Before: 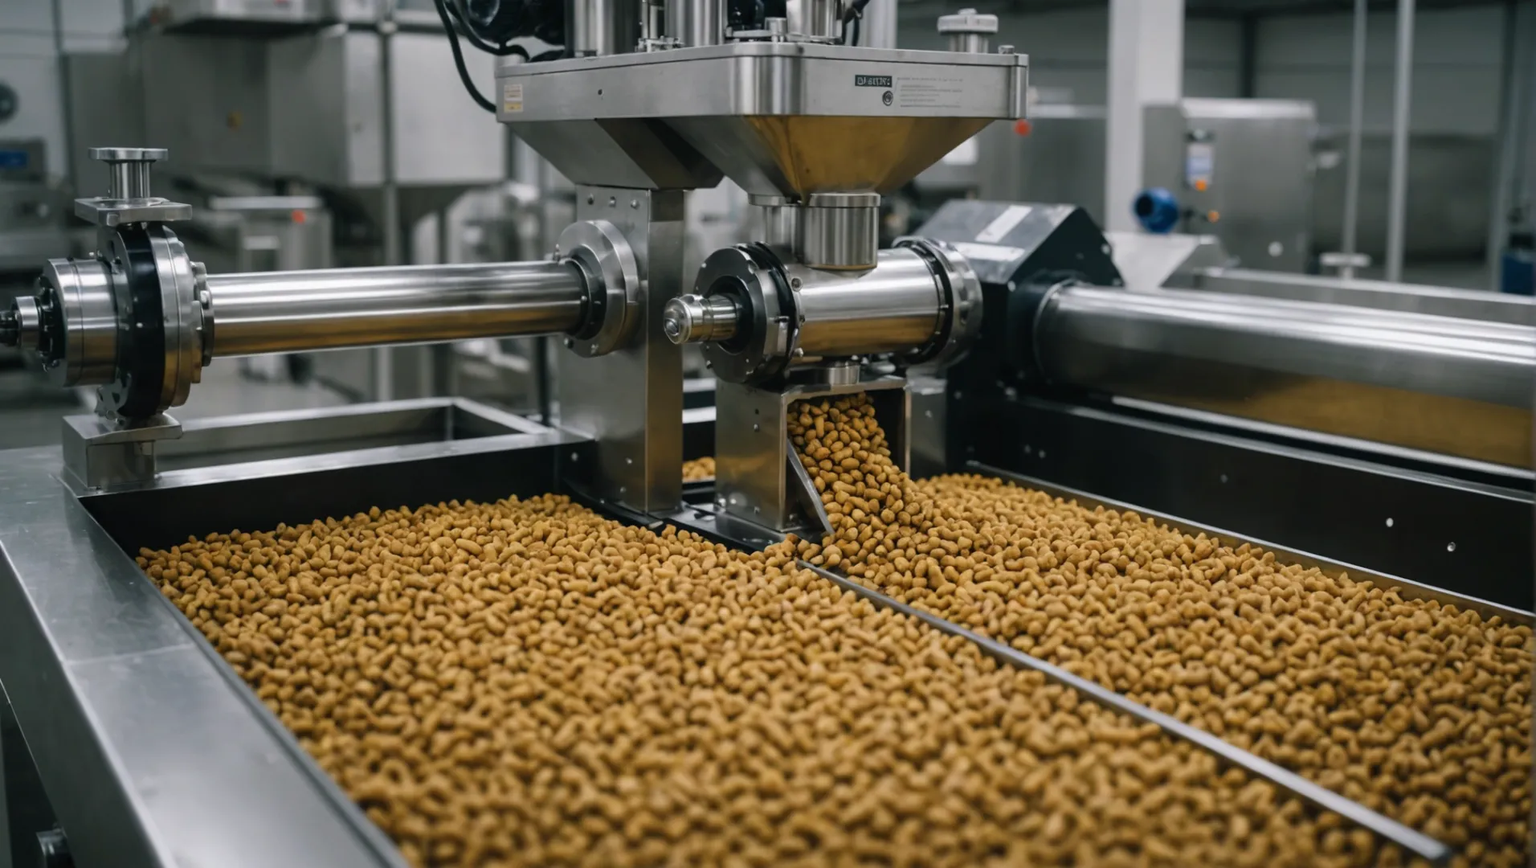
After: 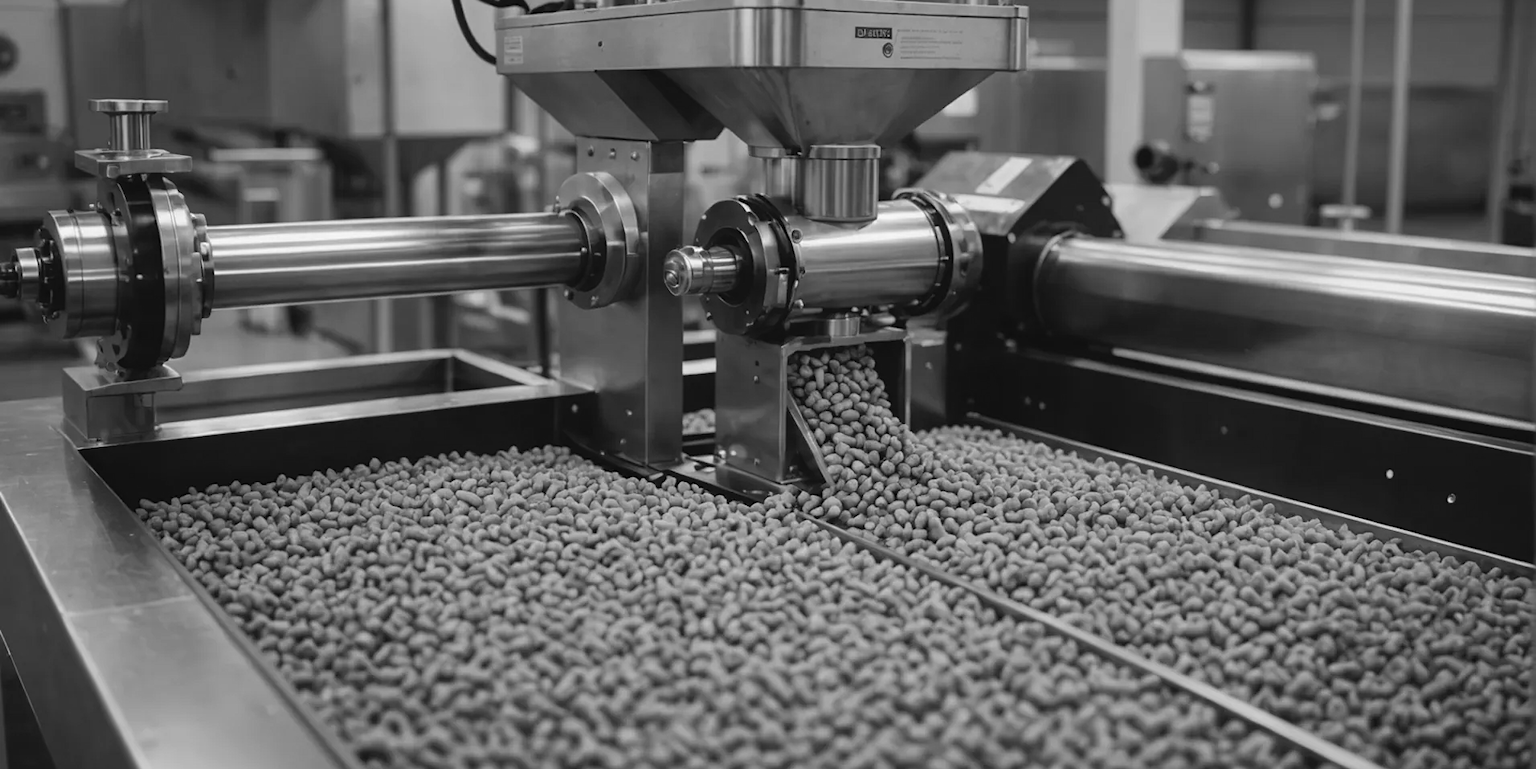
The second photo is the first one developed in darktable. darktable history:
contrast brightness saturation: contrast -0.05, saturation -0.41
crop and rotate: top 5.609%, bottom 5.609%
sharpen: radius 1.272, amount 0.305, threshold 0
monochrome: a -4.13, b 5.16, size 1
